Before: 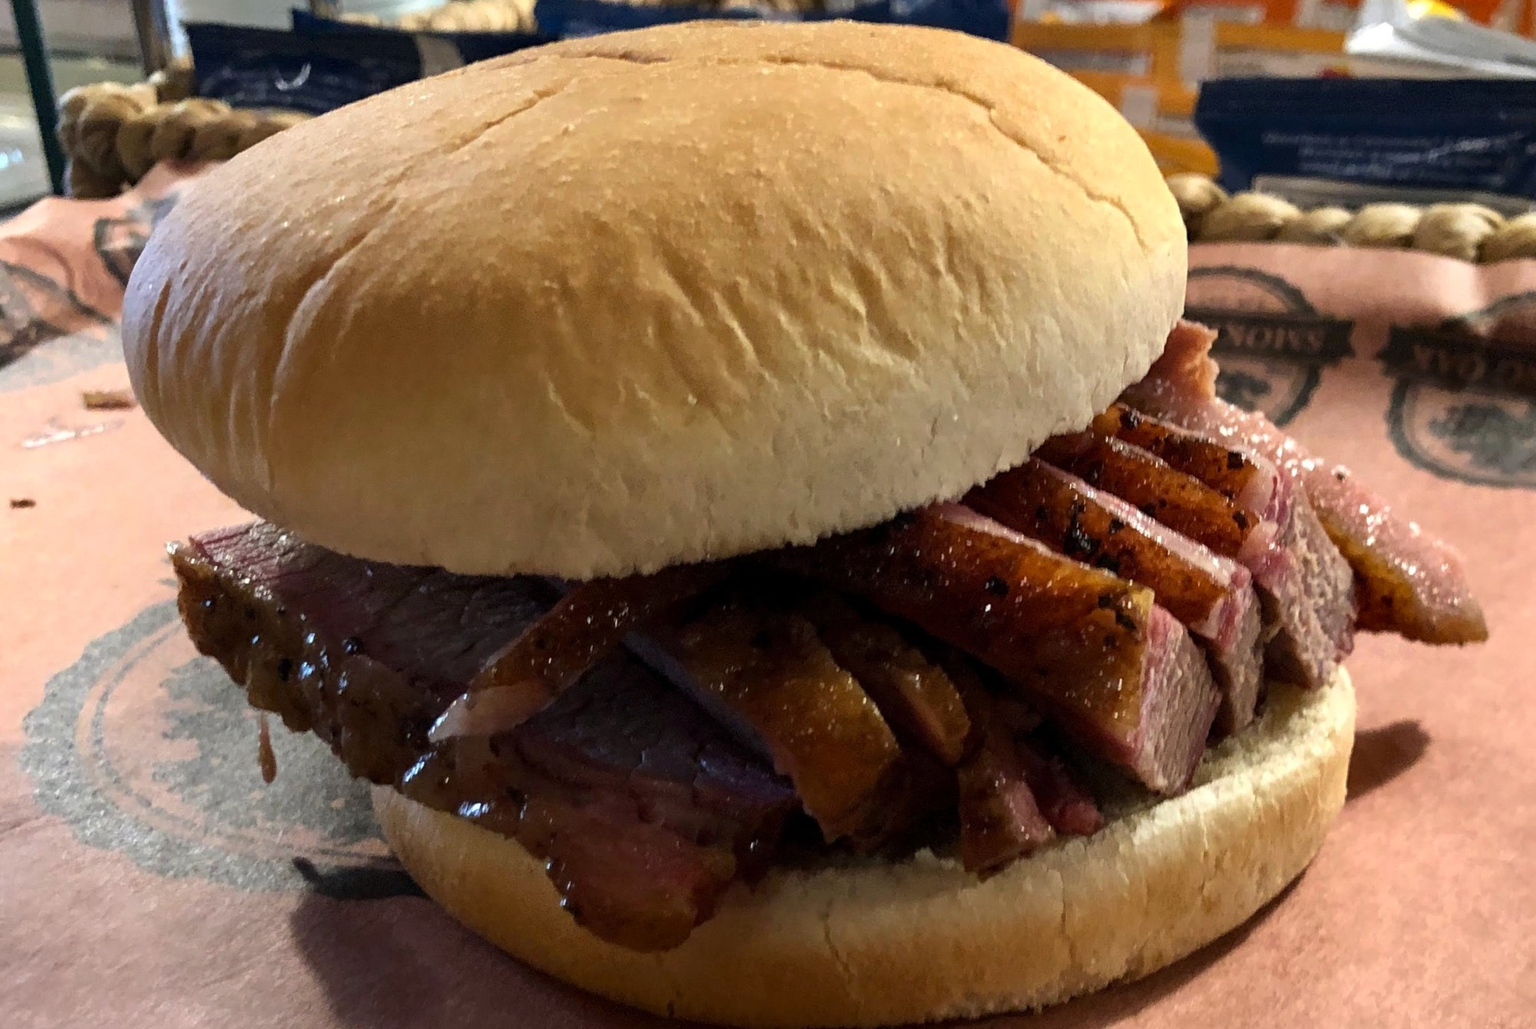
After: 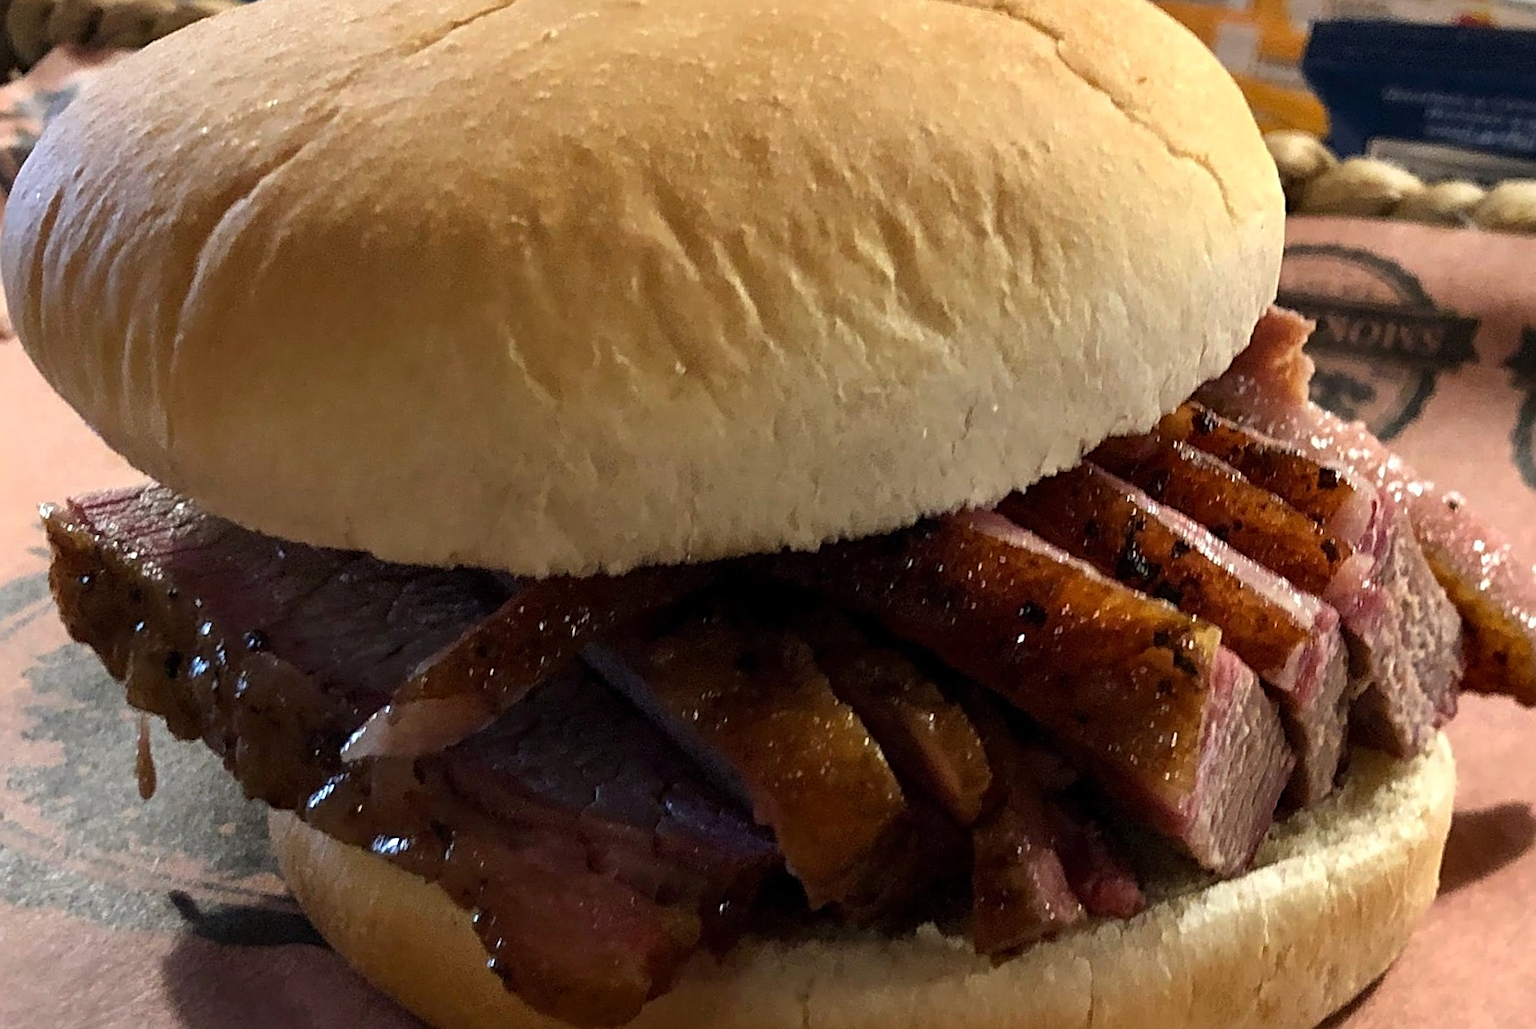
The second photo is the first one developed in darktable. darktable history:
sharpen: on, module defaults
crop and rotate: angle -3.27°, left 5.211%, top 5.211%, right 4.607%, bottom 4.607%
